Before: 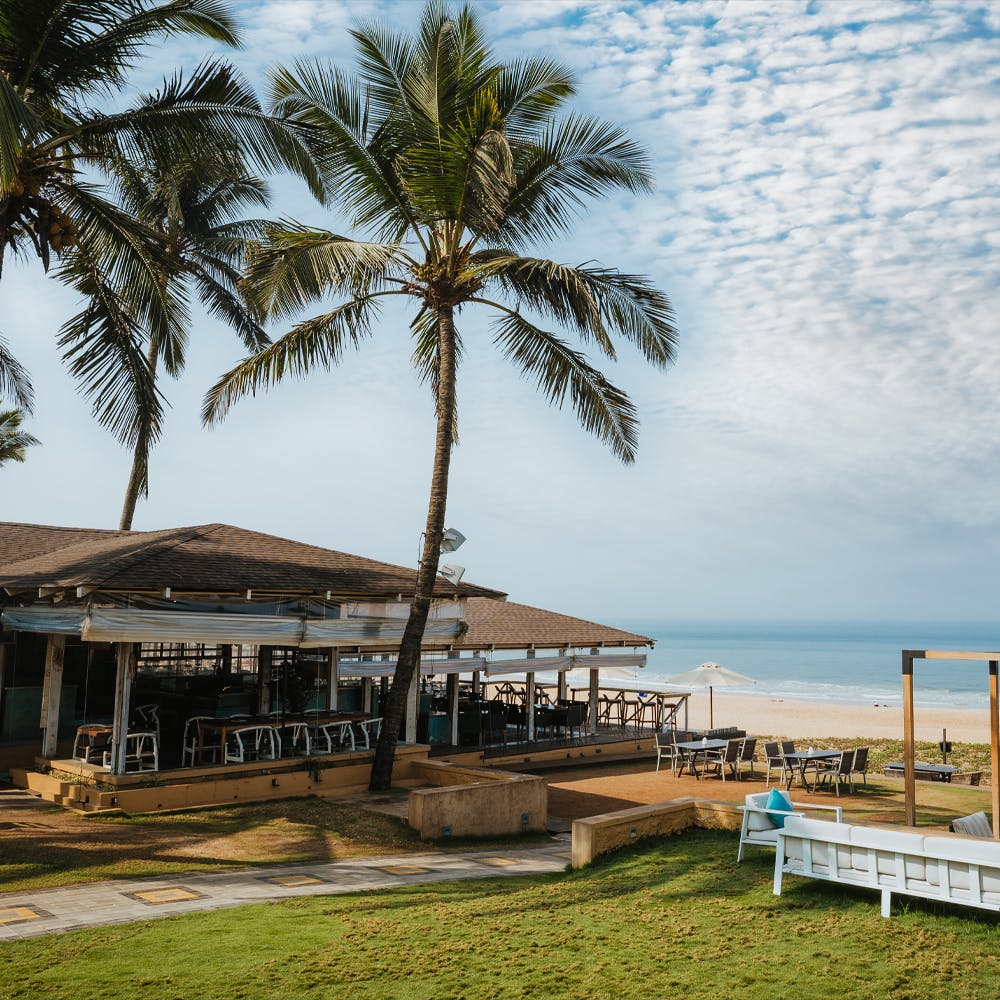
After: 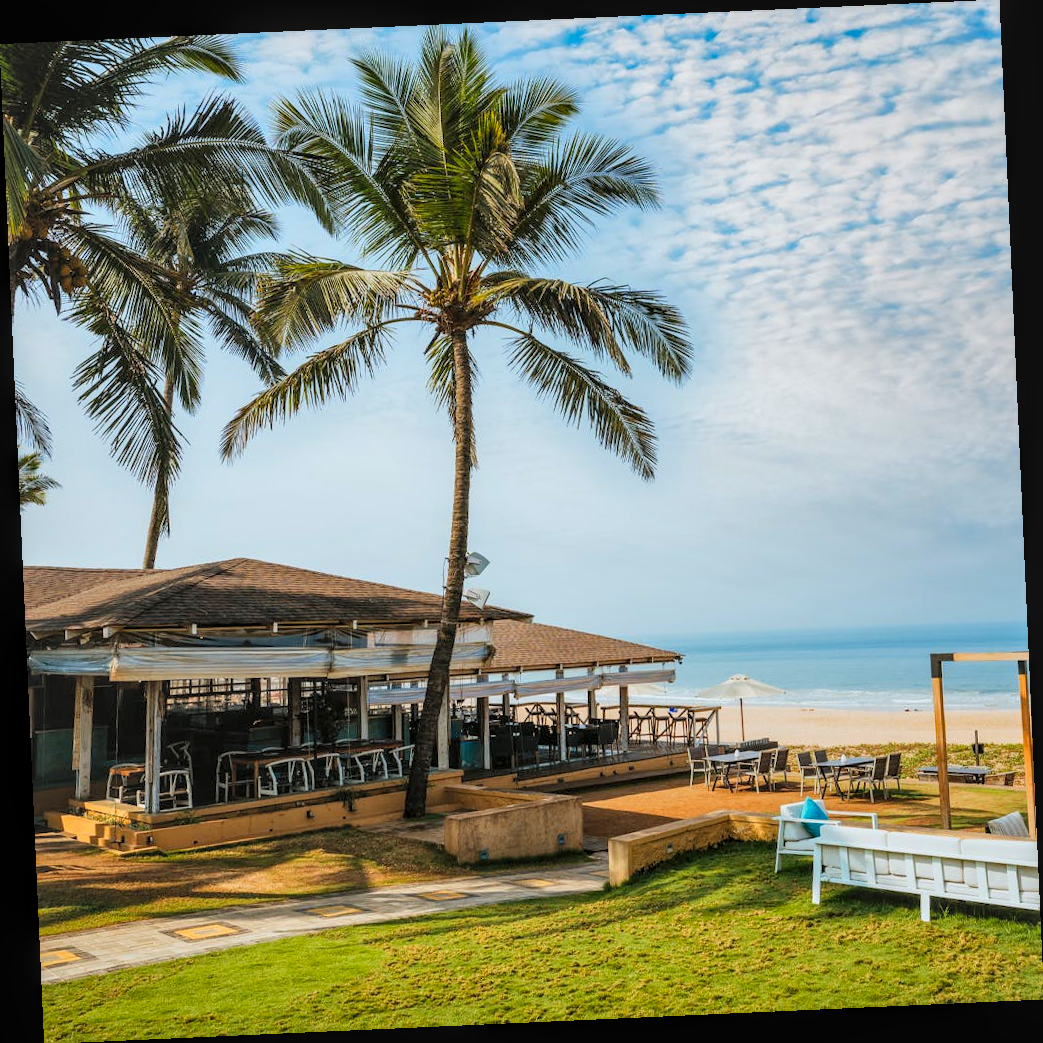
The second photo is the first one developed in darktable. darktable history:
contrast brightness saturation: contrast 0.07, brightness 0.18, saturation 0.4
local contrast: detail 130%
rotate and perspective: rotation -2.56°, automatic cropping off
